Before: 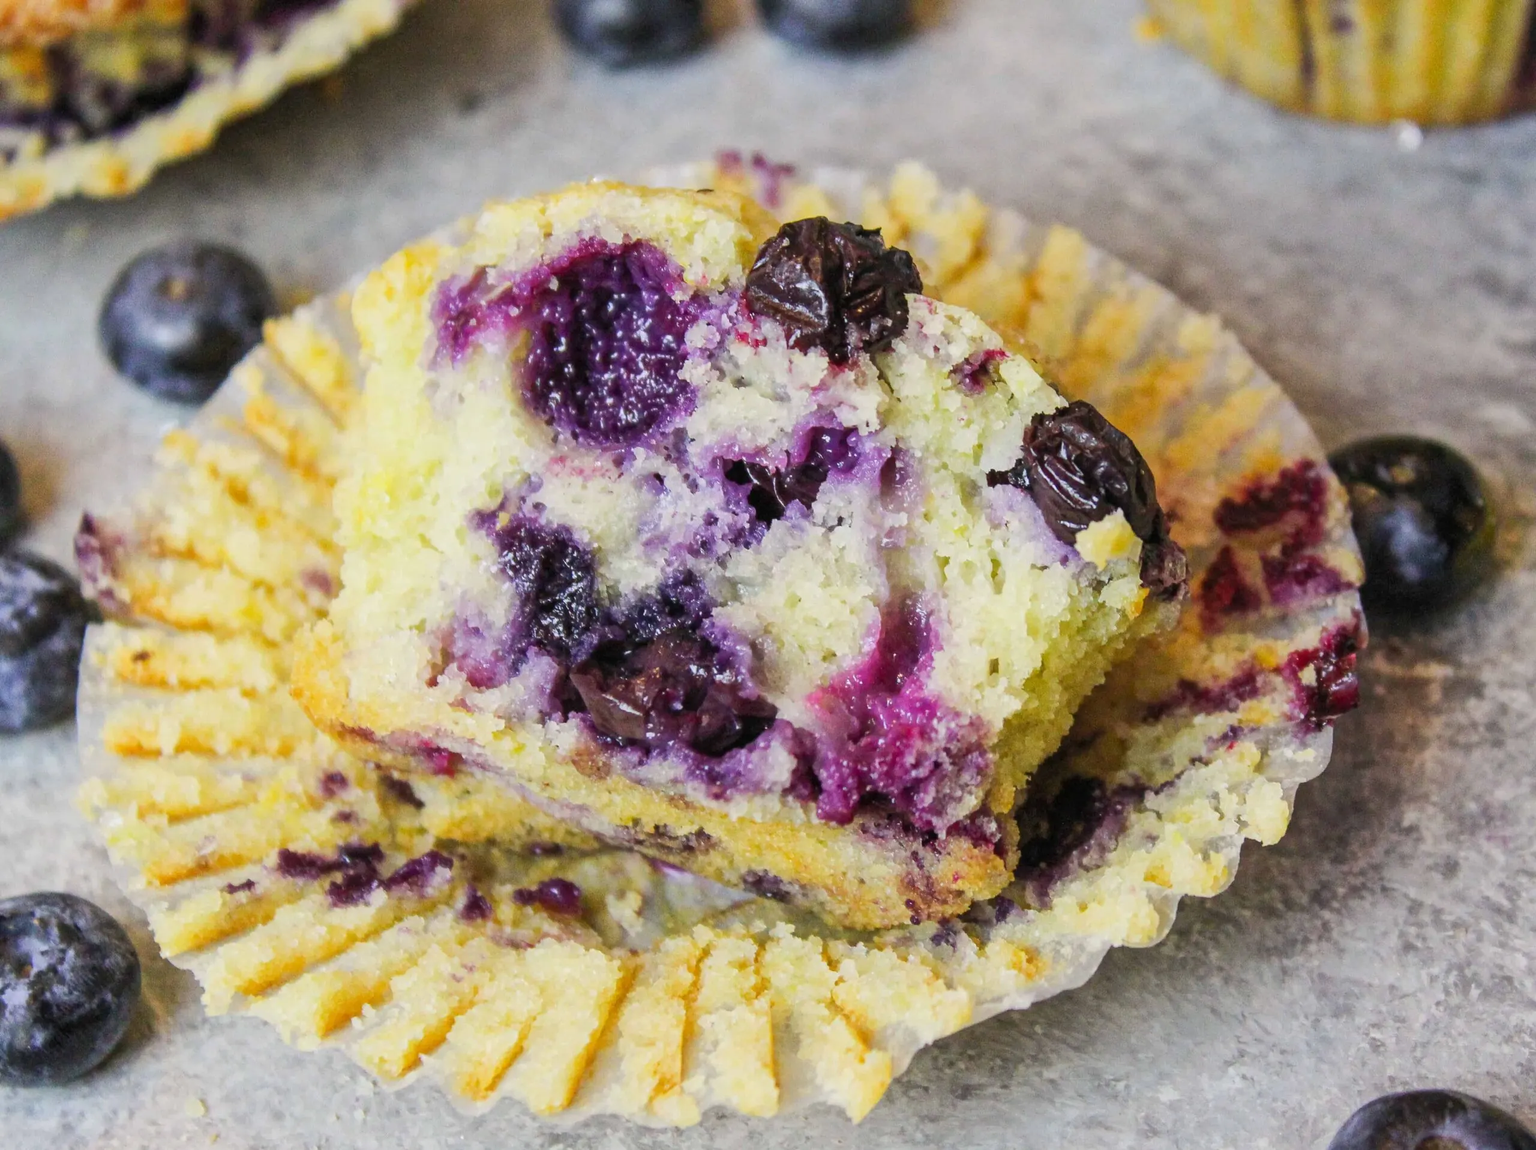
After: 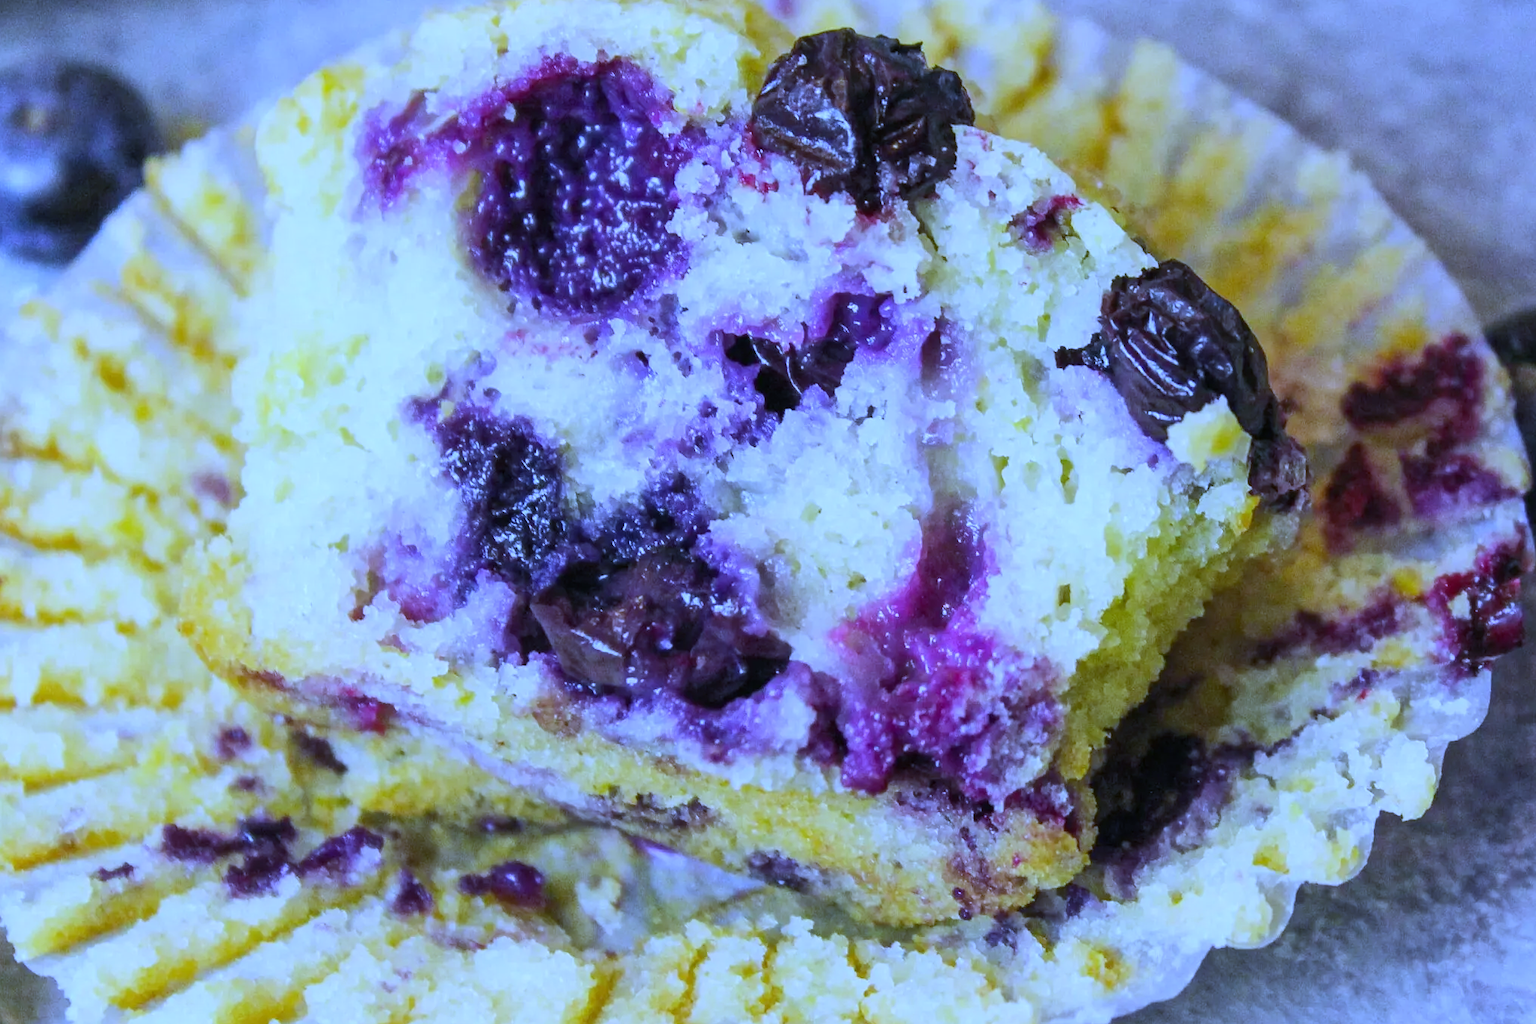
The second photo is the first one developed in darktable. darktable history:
crop: left 9.712%, top 16.928%, right 10.845%, bottom 12.332%
white balance: red 0.766, blue 1.537
